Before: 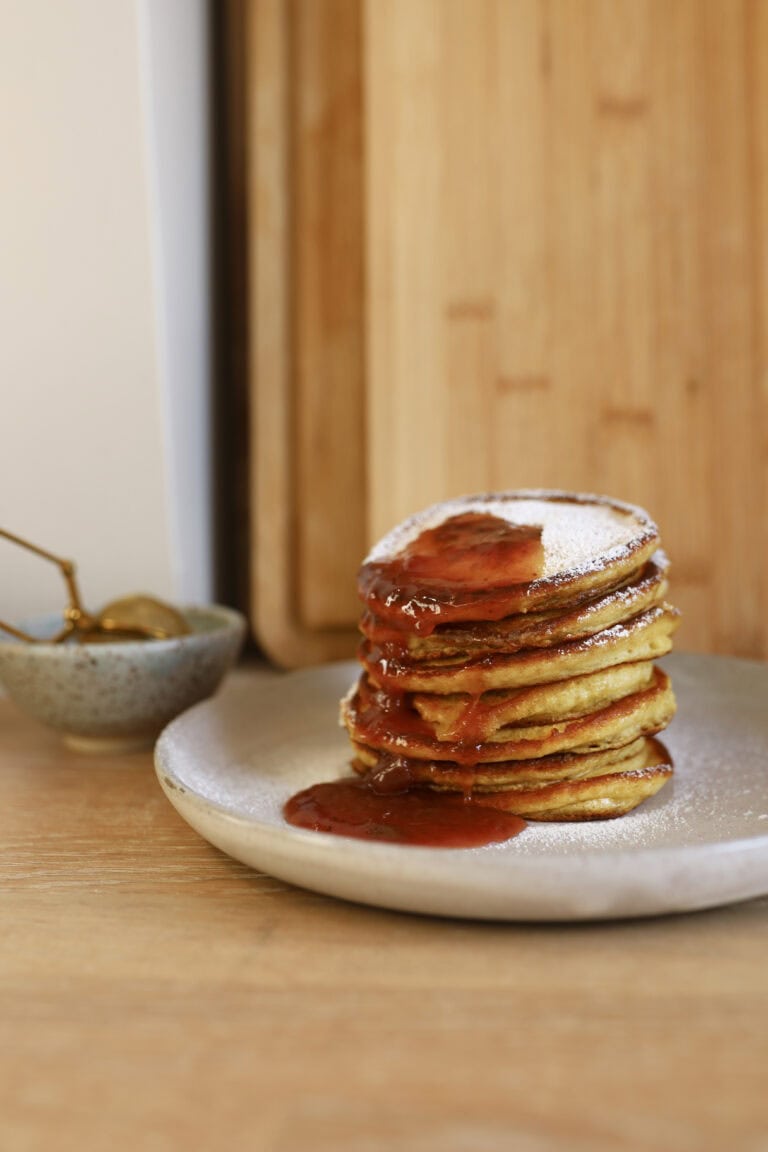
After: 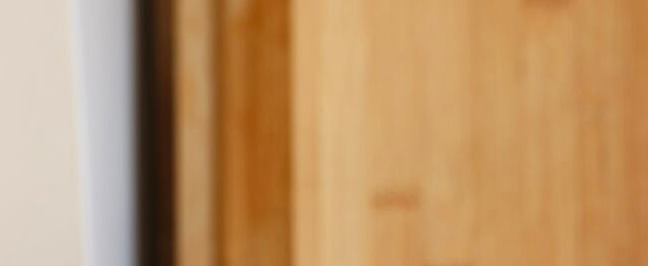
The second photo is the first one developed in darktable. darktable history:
crop and rotate: left 9.689%, top 9.68%, right 5.9%, bottom 67.219%
